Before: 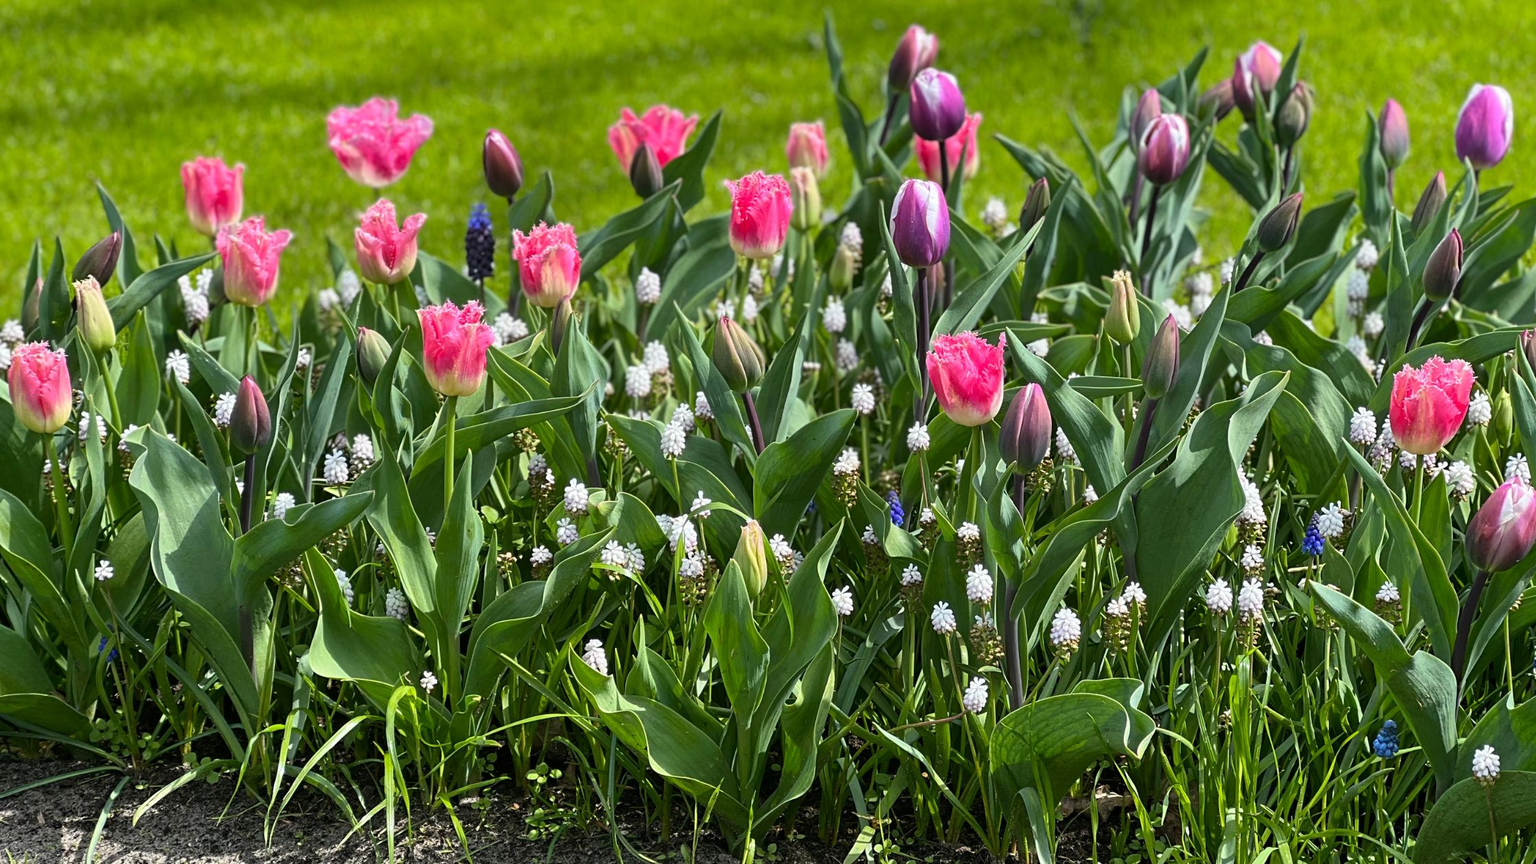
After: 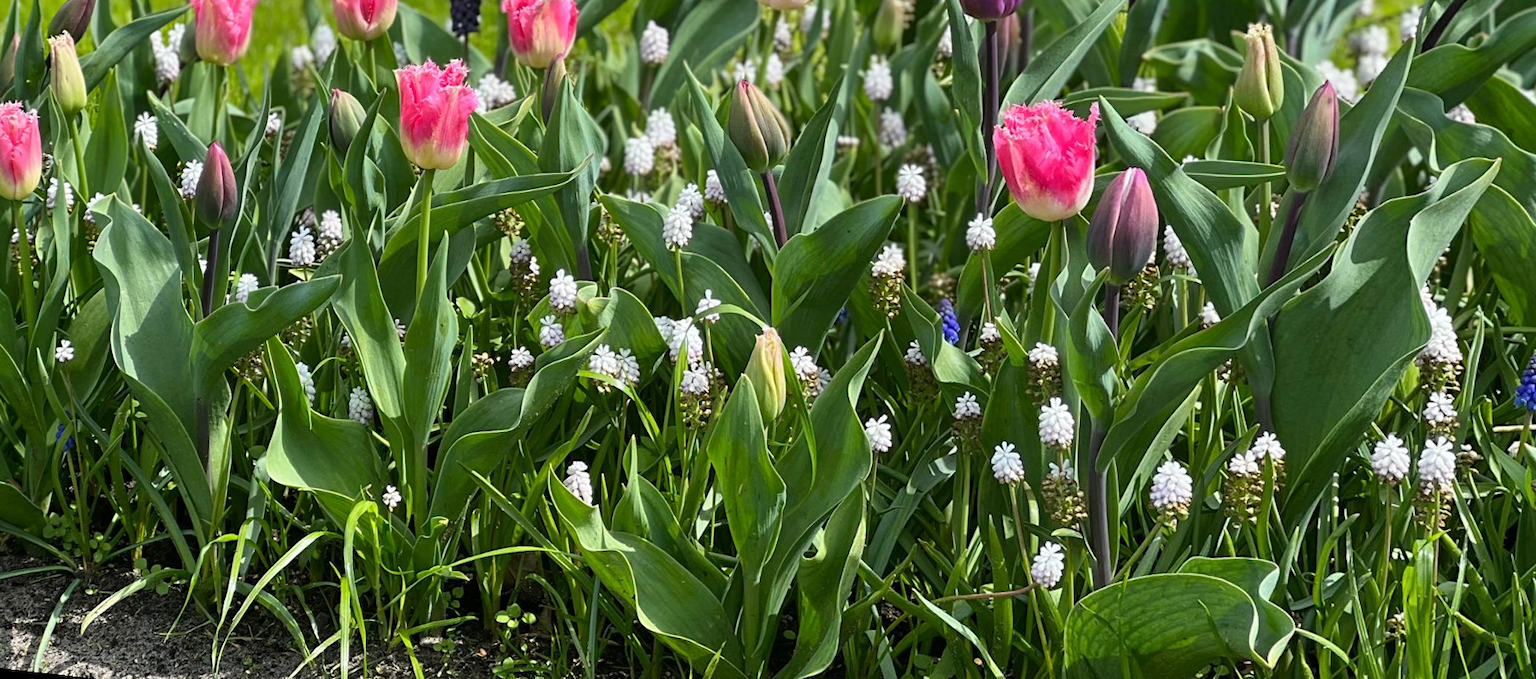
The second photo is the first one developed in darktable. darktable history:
crop: top 26.531%, right 17.959%
rotate and perspective: rotation 1.69°, lens shift (vertical) -0.023, lens shift (horizontal) -0.291, crop left 0.025, crop right 0.988, crop top 0.092, crop bottom 0.842
base curve: curves: ch0 [(0, 0) (0.283, 0.295) (1, 1)], preserve colors none
